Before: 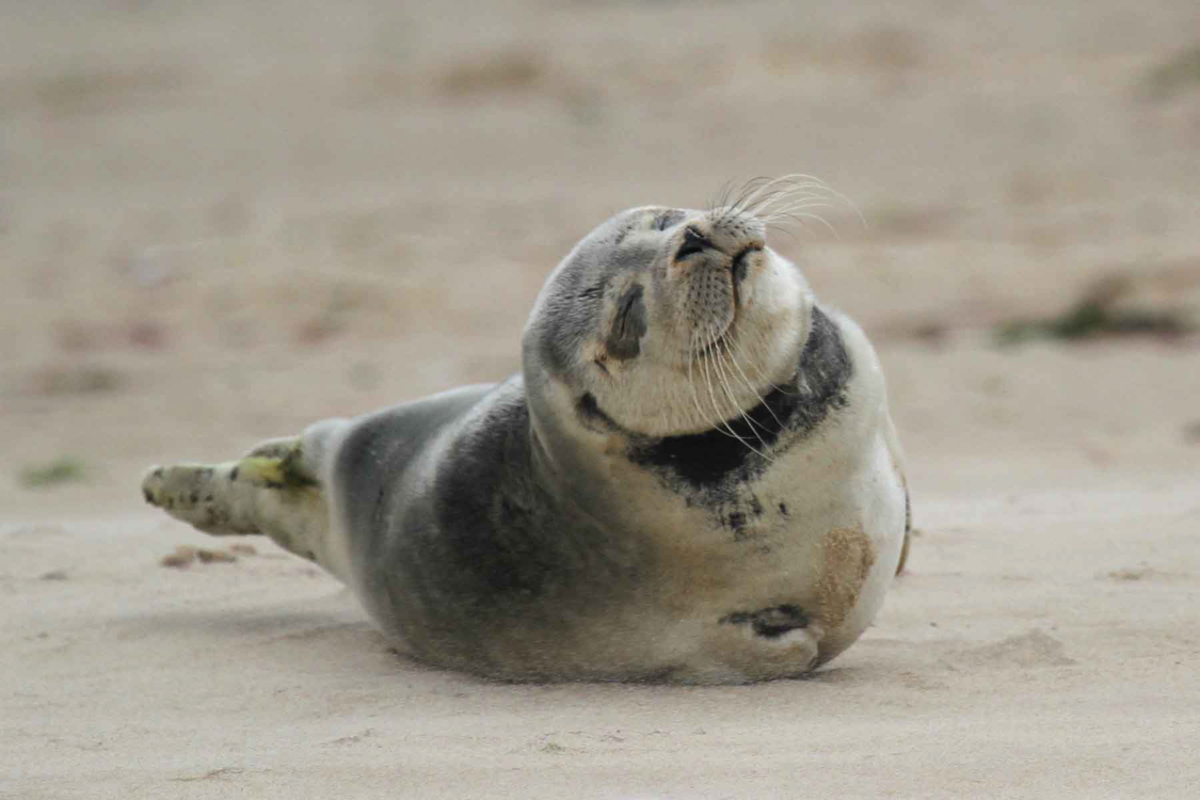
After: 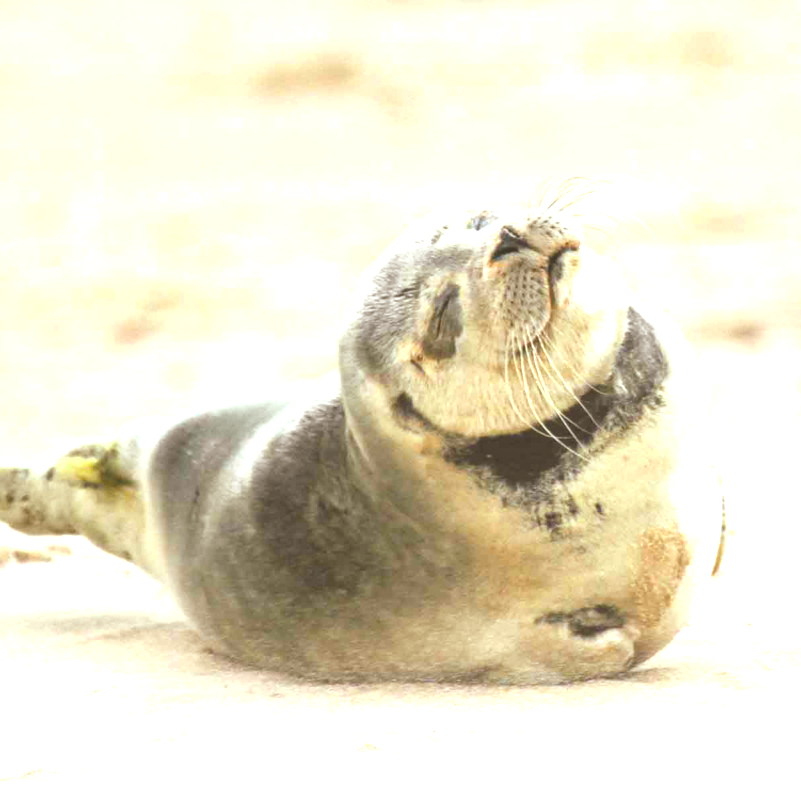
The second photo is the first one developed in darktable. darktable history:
color balance rgb: shadows lift › luminance -7.569%, shadows lift › chroma 2.224%, shadows lift › hue 163.32°, power › luminance 9.994%, power › chroma 2.809%, power › hue 58.04°, global offset › luminance 0.73%, linear chroma grading › global chroma 7.885%, perceptual saturation grading › global saturation -0.01%, perceptual brilliance grading › global brilliance 2.171%, perceptual brilliance grading › highlights -3.853%
crop: left 15.409%, right 17.764%
local contrast: detail 109%
exposure: black level correction 0, exposure 1.749 EV, compensate exposure bias true, compensate highlight preservation false
